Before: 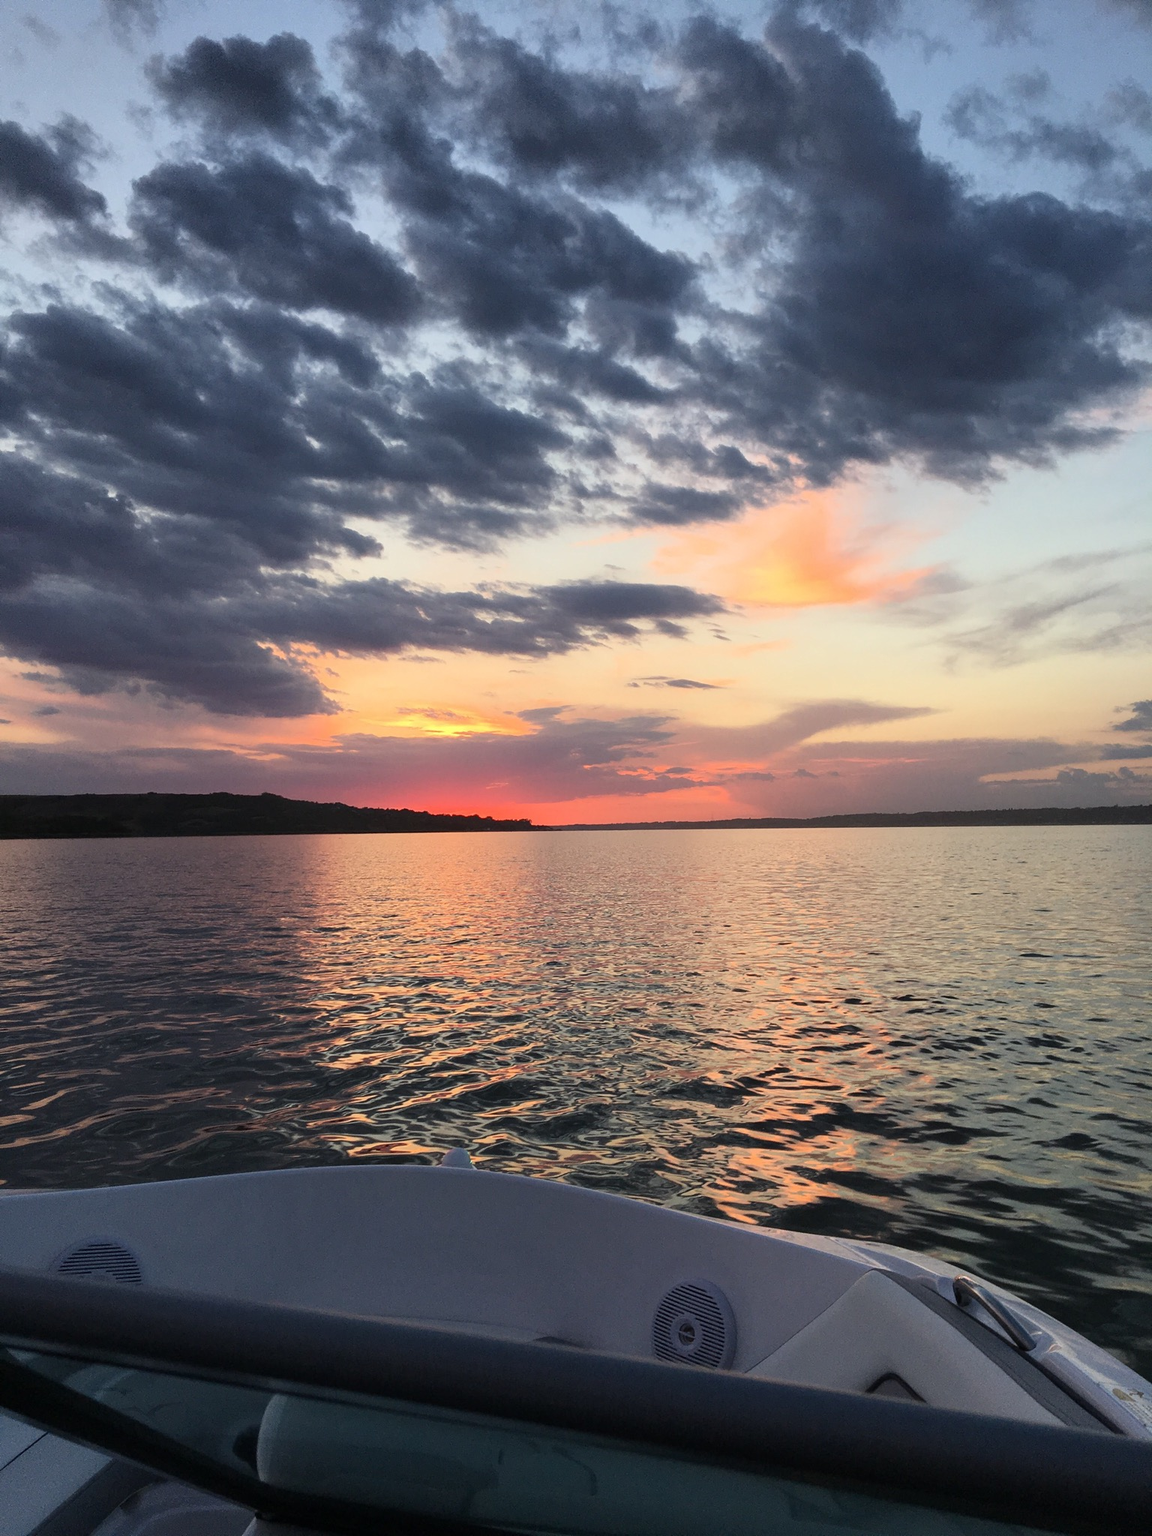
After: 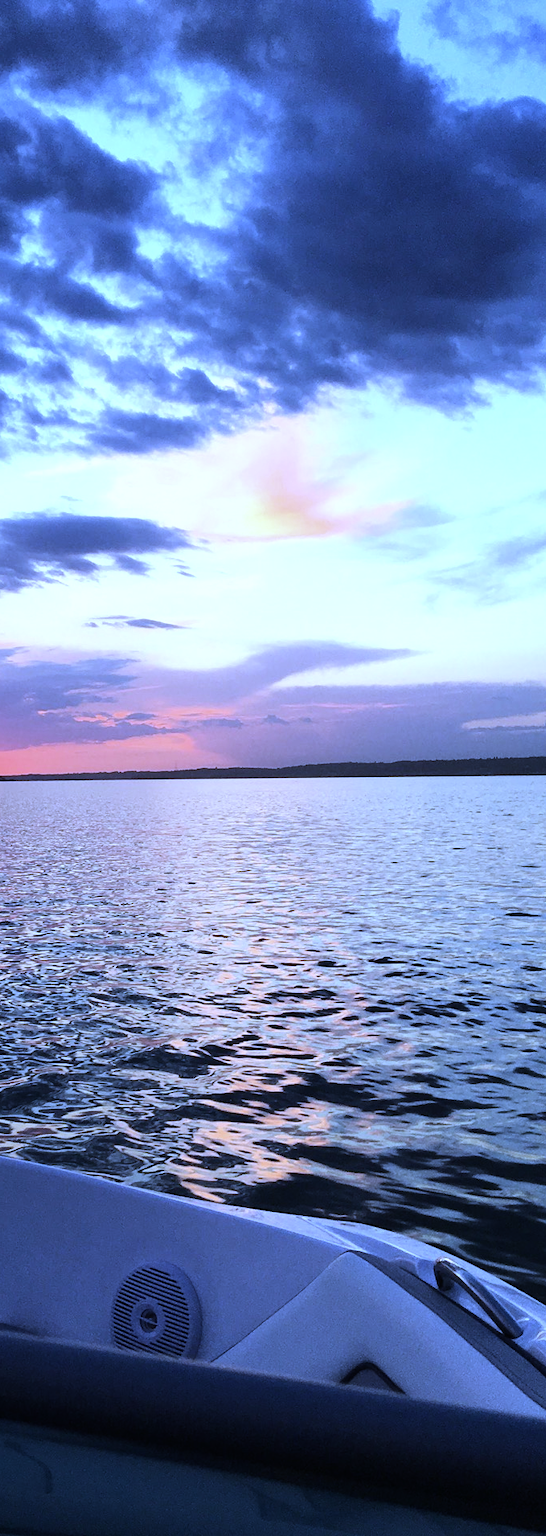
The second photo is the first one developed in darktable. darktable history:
crop: left 47.628%, top 6.643%, right 7.874%
white balance: red 0.766, blue 1.537
tone equalizer: -8 EV -0.75 EV, -7 EV -0.7 EV, -6 EV -0.6 EV, -5 EV -0.4 EV, -3 EV 0.4 EV, -2 EV 0.6 EV, -1 EV 0.7 EV, +0 EV 0.75 EV, edges refinement/feathering 500, mask exposure compensation -1.57 EV, preserve details no
